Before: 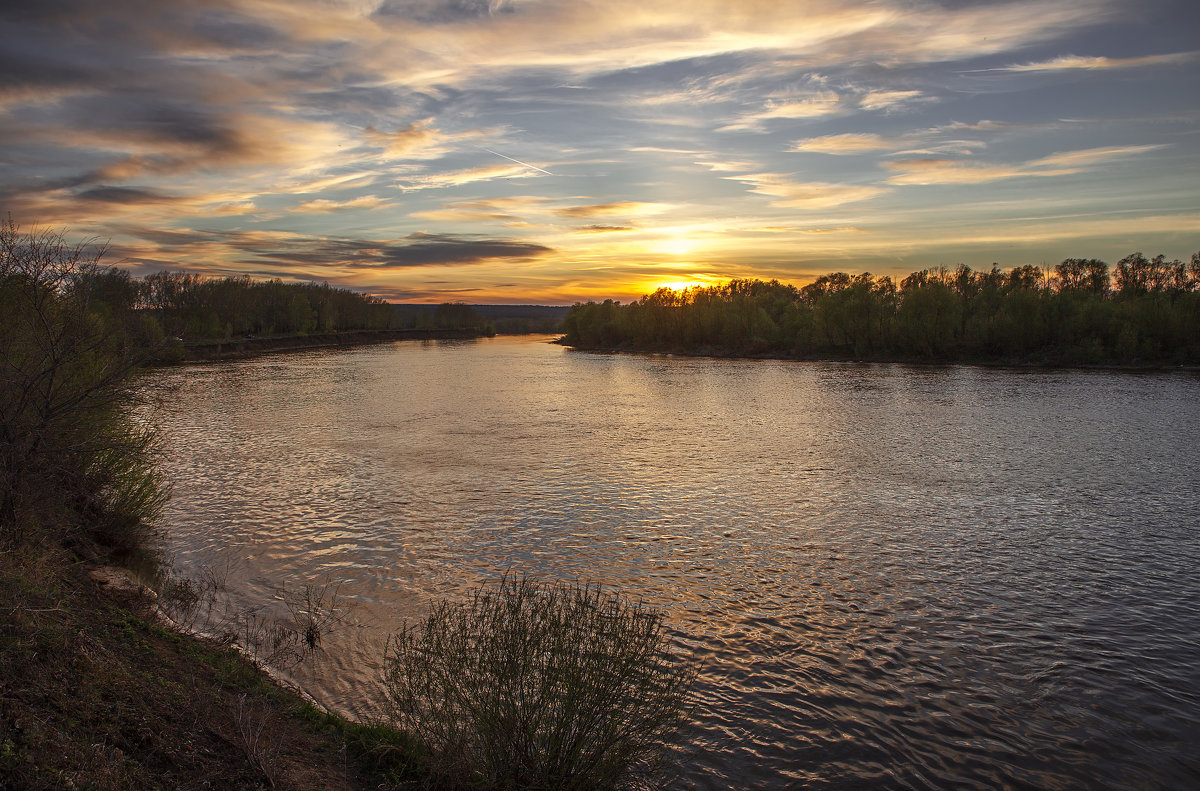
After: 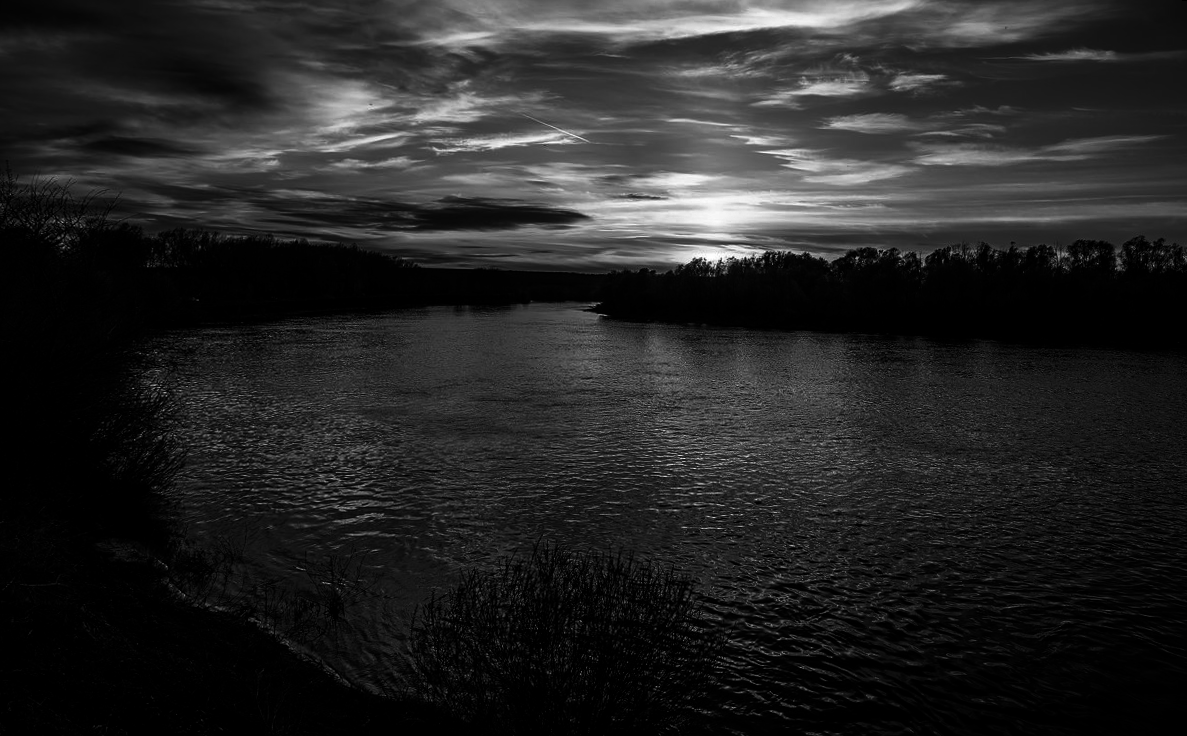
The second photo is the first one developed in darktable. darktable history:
contrast brightness saturation: contrast 0.02, brightness -1, saturation -1
rotate and perspective: rotation 0.679°, lens shift (horizontal) 0.136, crop left 0.009, crop right 0.991, crop top 0.078, crop bottom 0.95
